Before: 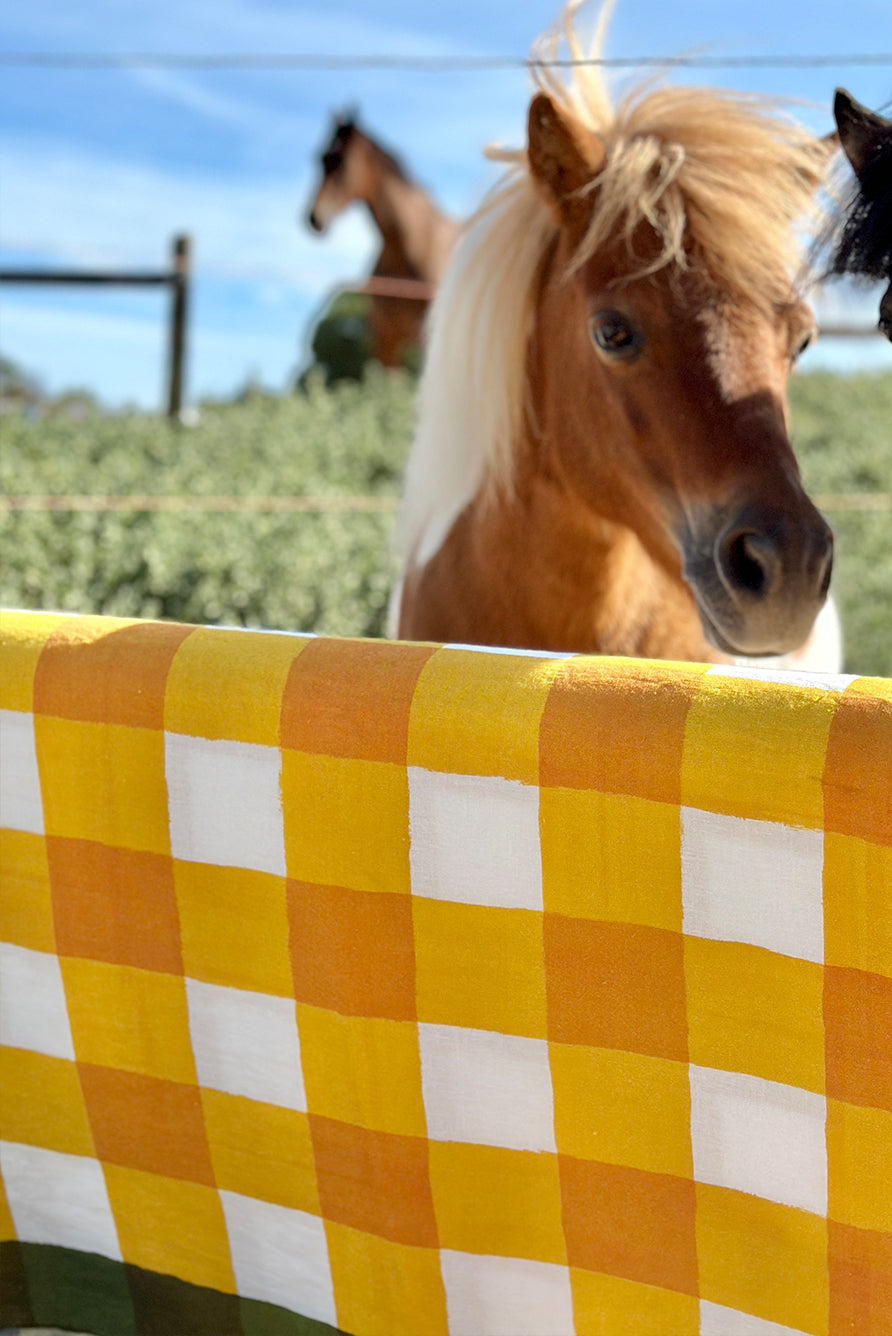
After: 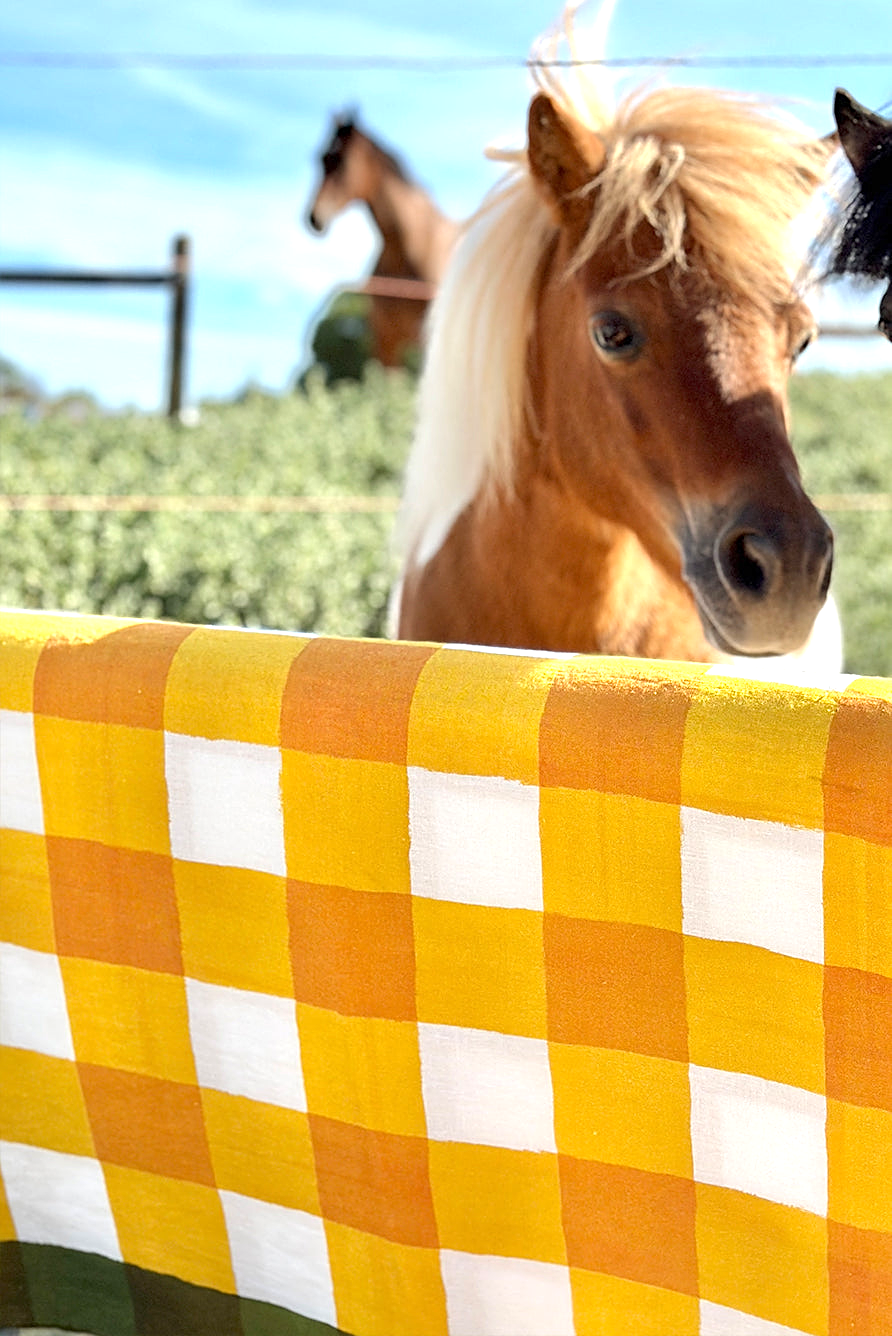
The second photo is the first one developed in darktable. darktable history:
exposure: exposure 0.651 EV, compensate highlight preservation false
sharpen: on, module defaults
